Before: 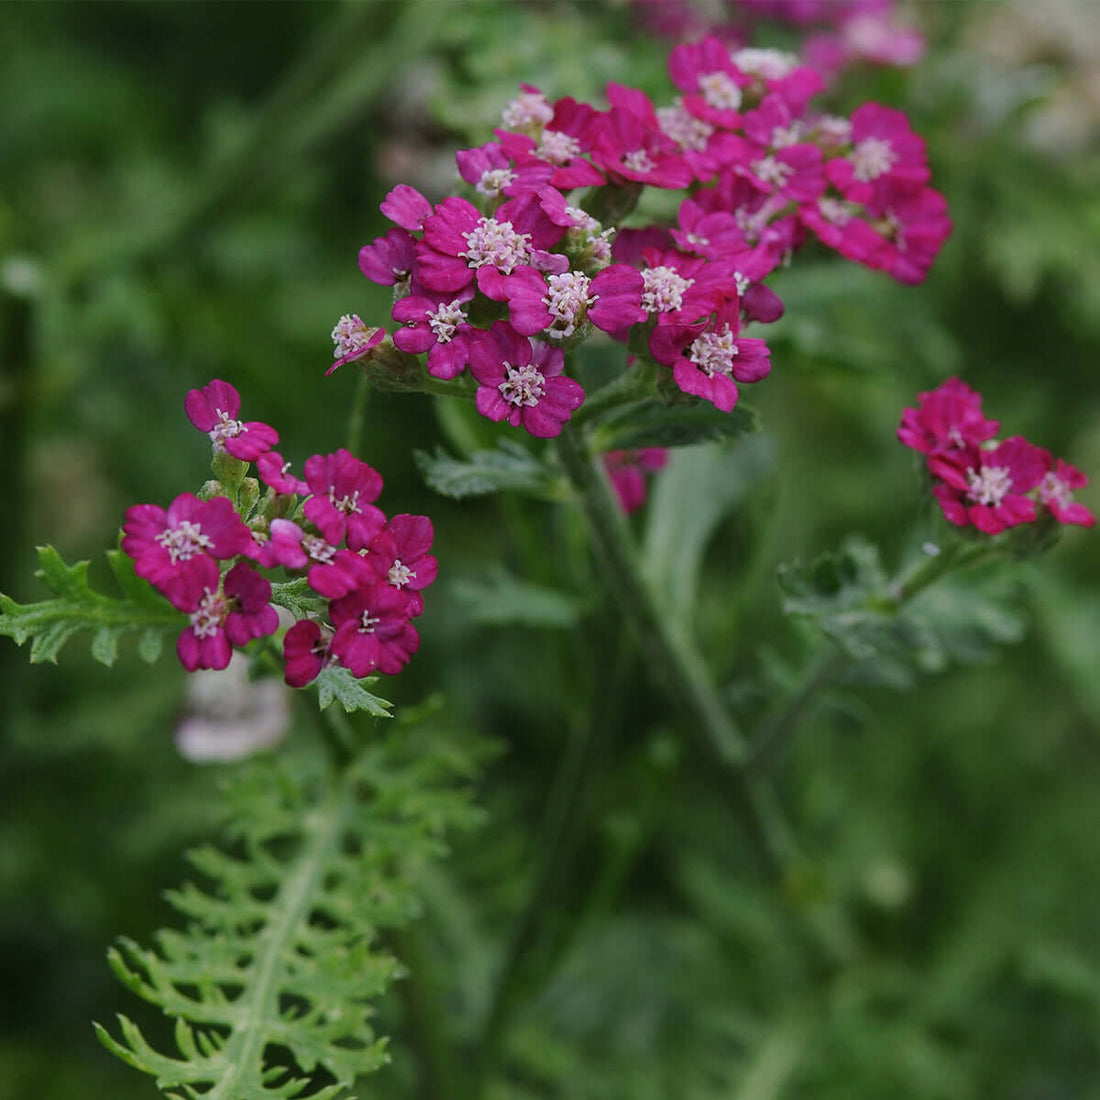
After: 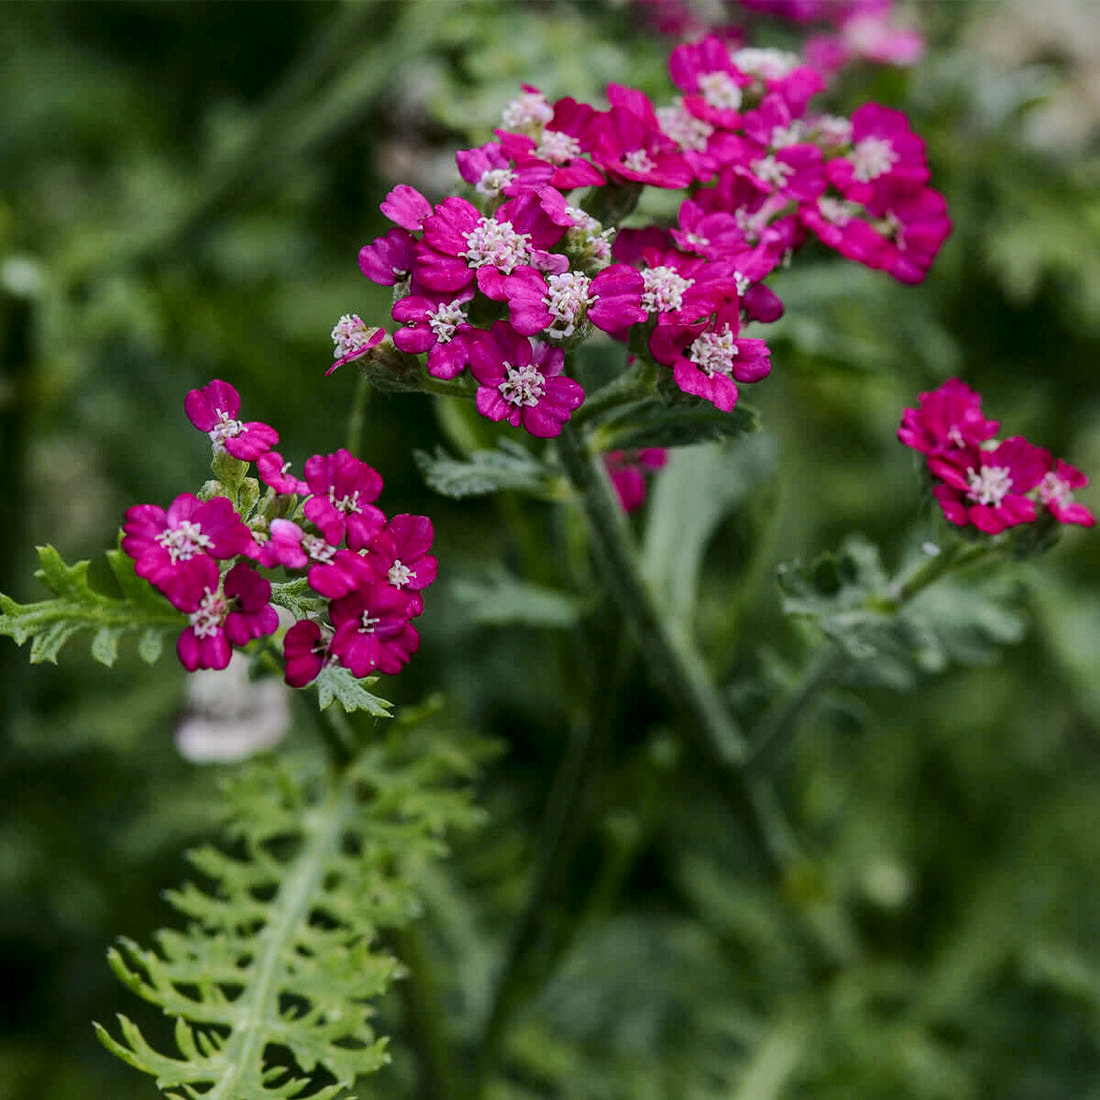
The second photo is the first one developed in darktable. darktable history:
local contrast: detail 142%
tone curve: curves: ch0 [(0, 0.021) (0.049, 0.044) (0.157, 0.131) (0.365, 0.359) (0.499, 0.517) (0.675, 0.667) (0.856, 0.83) (1, 0.969)]; ch1 [(0, 0) (0.302, 0.309) (0.433, 0.443) (0.472, 0.47) (0.502, 0.503) (0.527, 0.516) (0.564, 0.557) (0.614, 0.645) (0.677, 0.722) (0.859, 0.889) (1, 1)]; ch2 [(0, 0) (0.33, 0.301) (0.447, 0.44) (0.487, 0.496) (0.502, 0.501) (0.535, 0.537) (0.565, 0.558) (0.608, 0.624) (1, 1)], color space Lab, independent channels, preserve colors none
